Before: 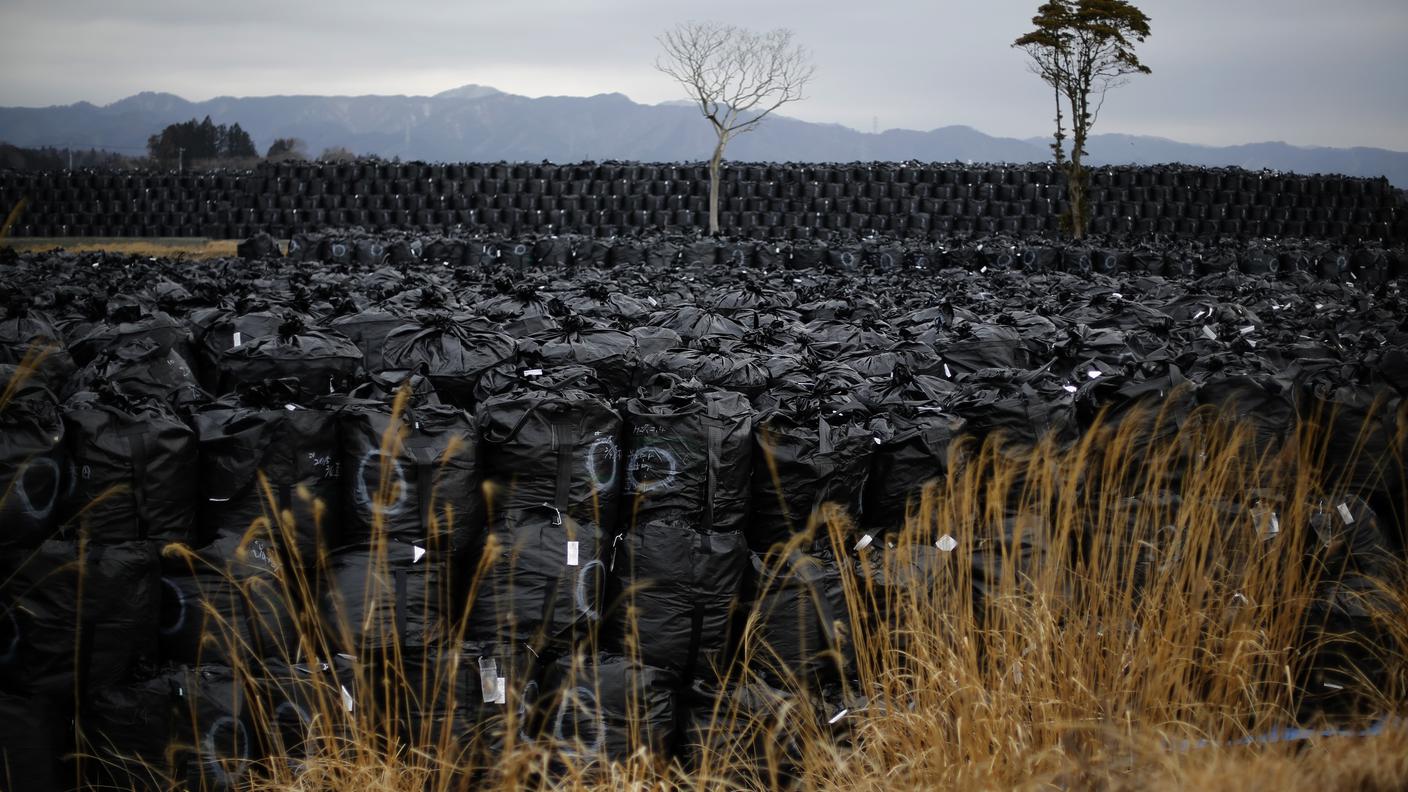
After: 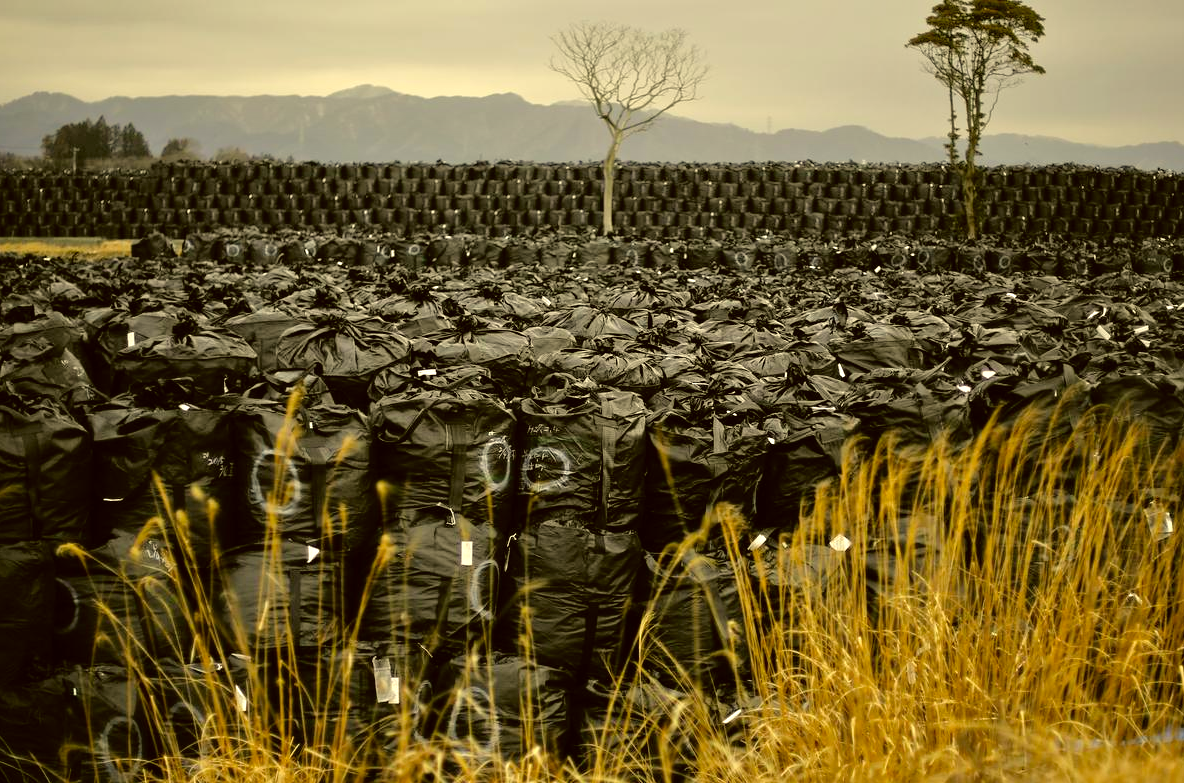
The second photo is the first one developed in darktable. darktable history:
tone equalizer: -7 EV 0.15 EV, -6 EV 0.6 EV, -5 EV 1.15 EV, -4 EV 1.33 EV, -3 EV 1.15 EV, -2 EV 0.6 EV, -1 EV 0.15 EV, mask exposure compensation -0.5 EV
color correction: highlights a* 0.162, highlights b* 29.53, shadows a* -0.162, shadows b* 21.09
crop: left 7.598%, right 7.873%
